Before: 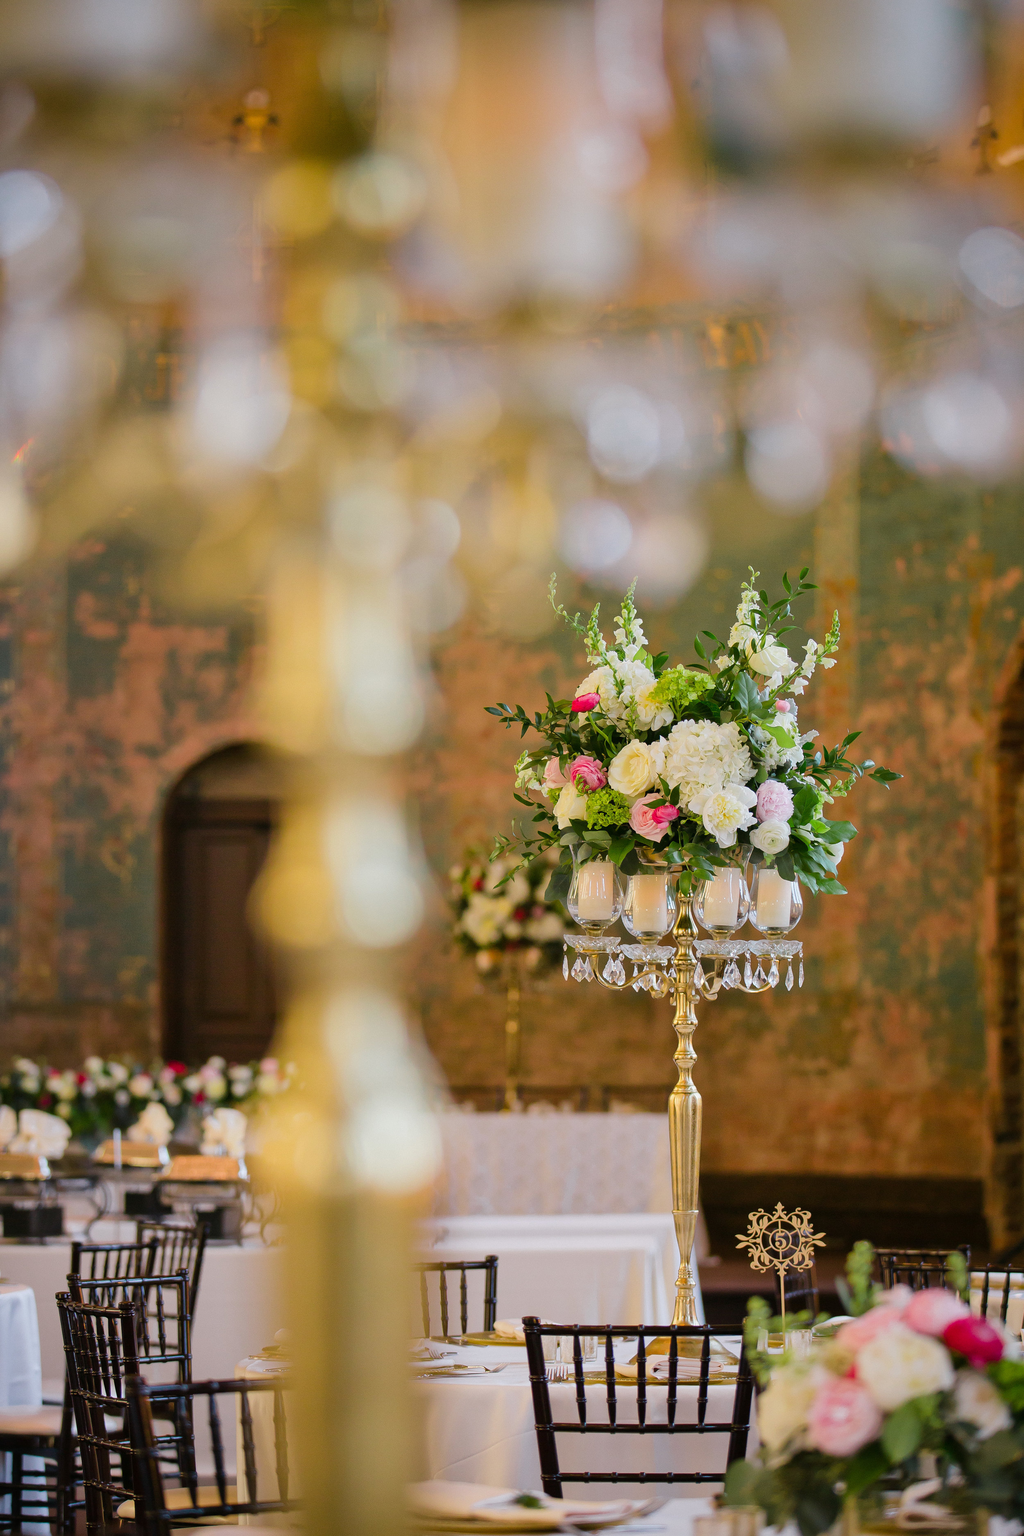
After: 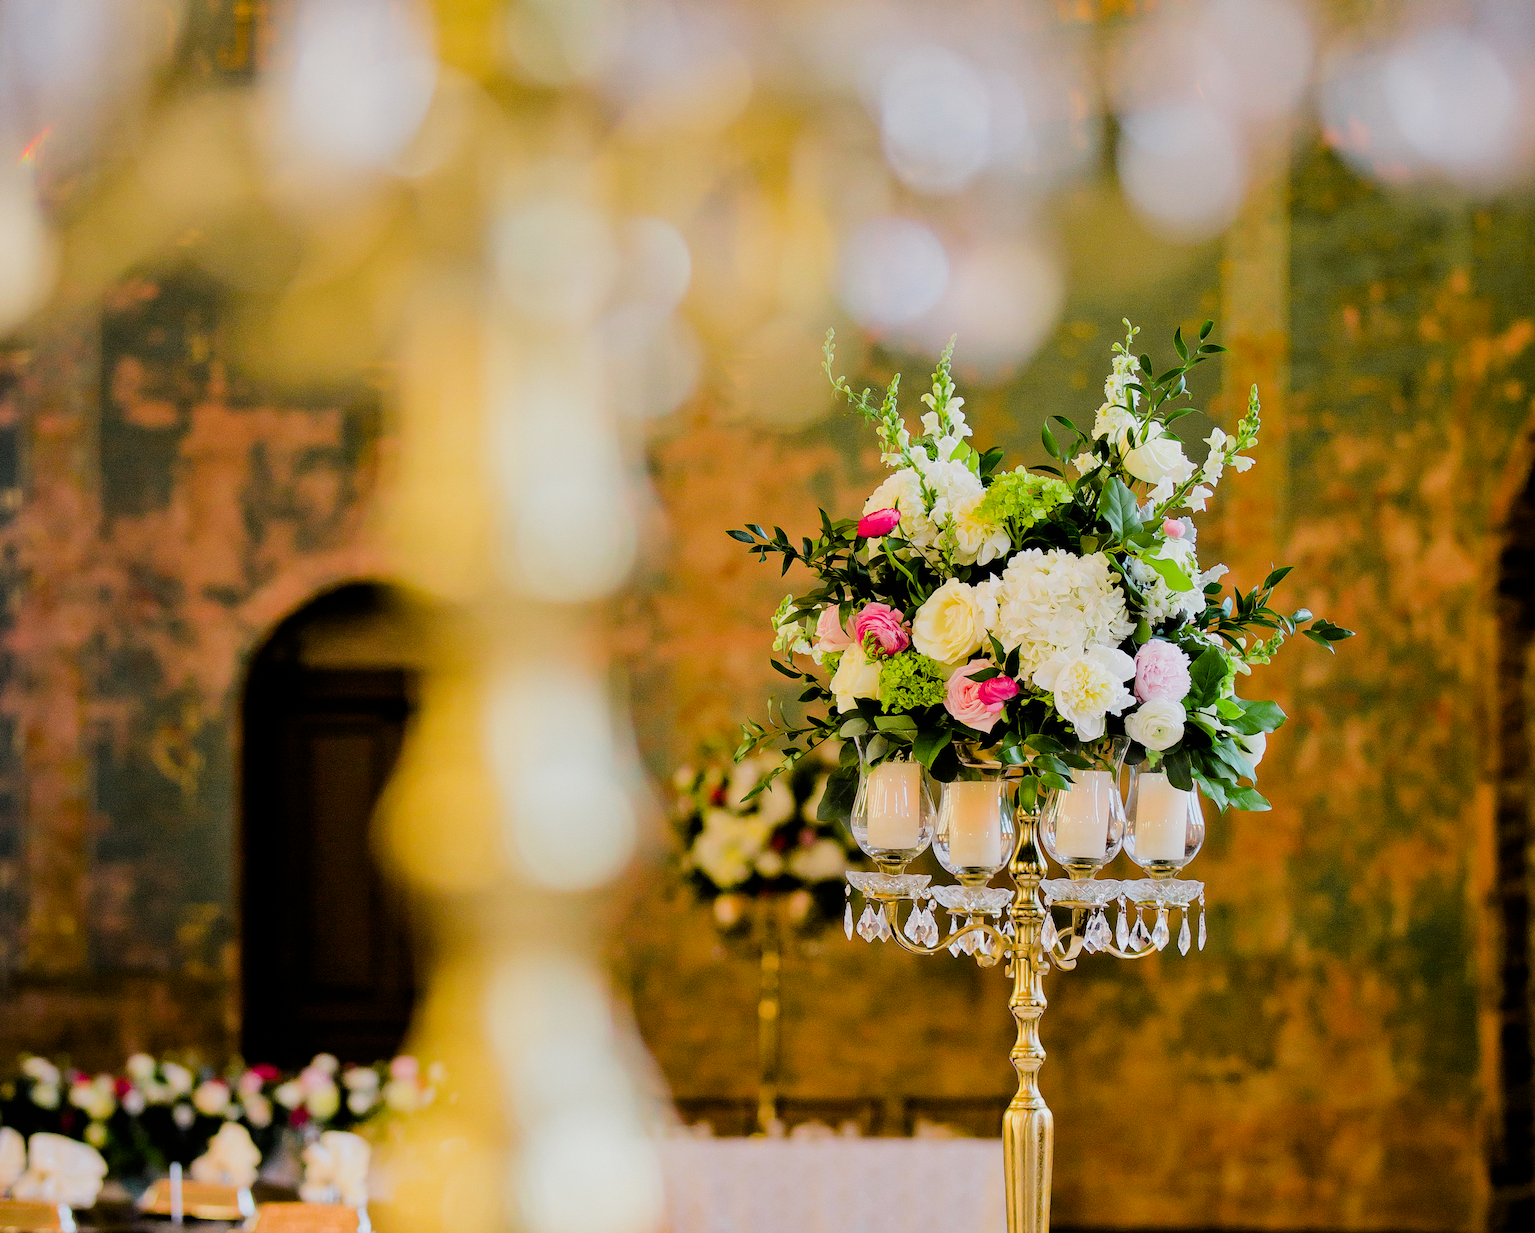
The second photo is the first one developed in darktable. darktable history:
color balance rgb: global offset › luminance -0.51%, perceptual saturation grading › global saturation 27.53%, perceptual saturation grading › highlights -25%, perceptual saturation grading › shadows 25%, perceptual brilliance grading › highlights 6.62%, perceptual brilliance grading › mid-tones 17.07%, perceptual brilliance grading › shadows -5.23%
filmic rgb: black relative exposure -5 EV, hardness 2.88, contrast 1.3, highlights saturation mix -10%
crop and rotate: top 23.043%, bottom 23.437%
